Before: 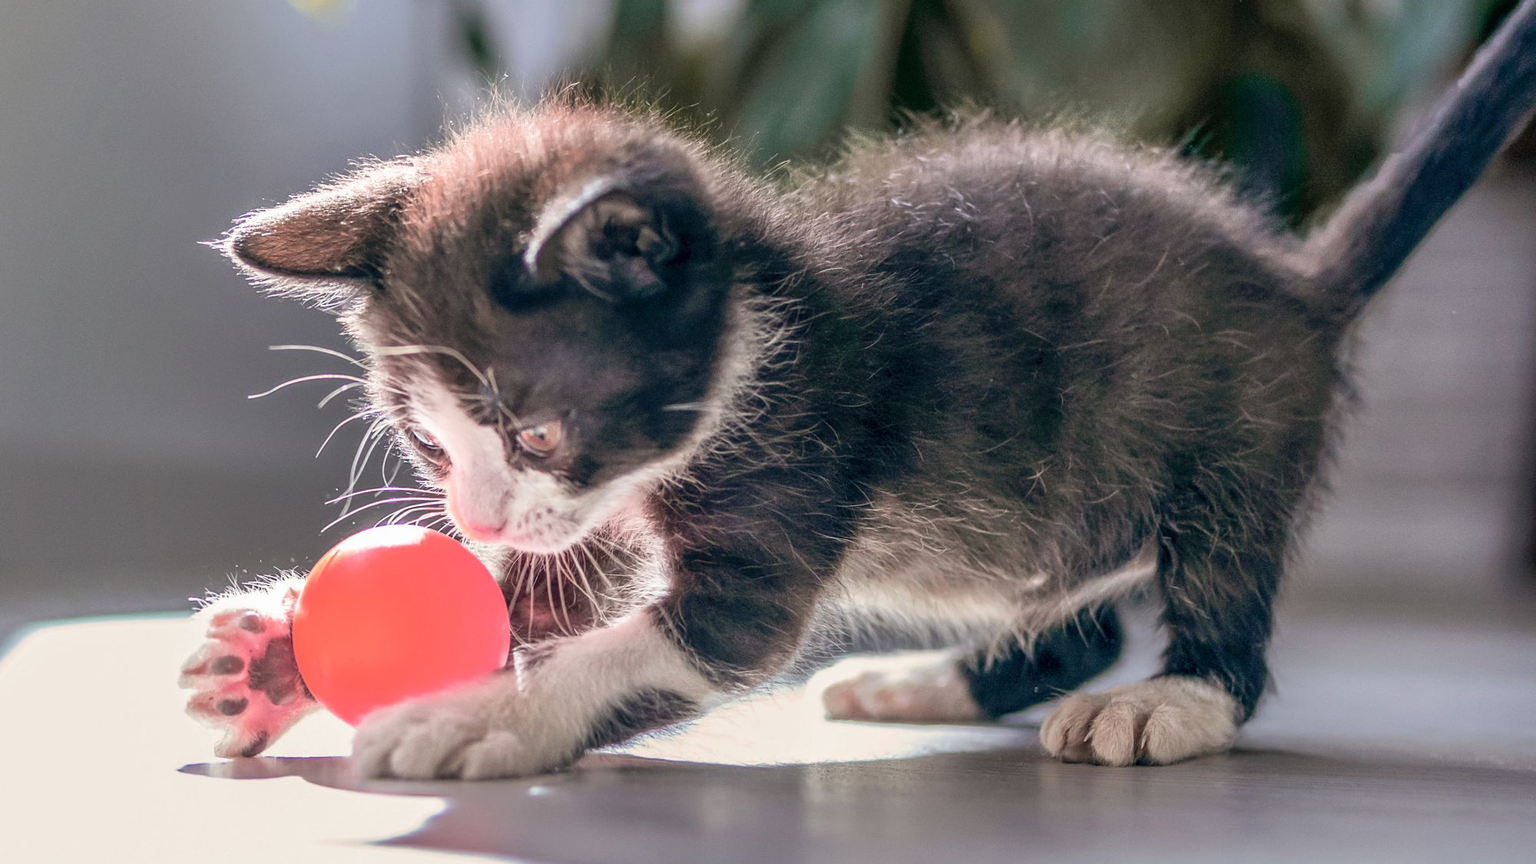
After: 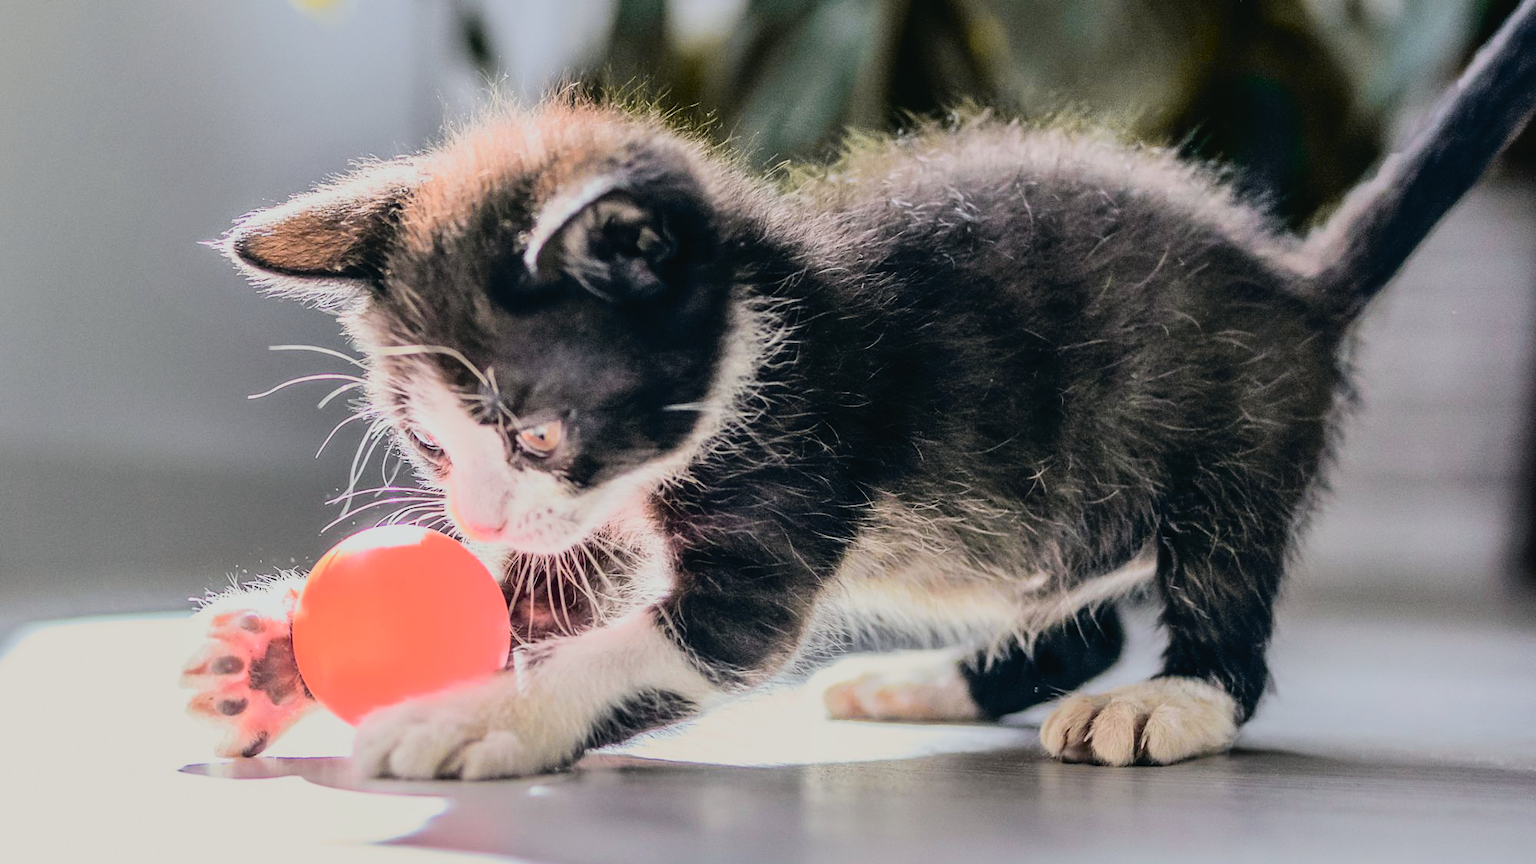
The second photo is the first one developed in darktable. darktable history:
tone curve: curves: ch0 [(0, 0.03) (0.113, 0.087) (0.207, 0.184) (0.515, 0.612) (0.712, 0.793) (1, 0.946)]; ch1 [(0, 0) (0.172, 0.123) (0.317, 0.279) (0.407, 0.401) (0.476, 0.482) (0.505, 0.499) (0.534, 0.534) (0.632, 0.645) (0.726, 0.745) (1, 1)]; ch2 [(0, 0) (0.411, 0.424) (0.505, 0.505) (0.521, 0.524) (0.541, 0.569) (0.65, 0.699) (1, 1)], color space Lab, independent channels, preserve colors none
filmic rgb: black relative exposure -7.65 EV, white relative exposure 4.56 EV, hardness 3.61, contrast 1.05
